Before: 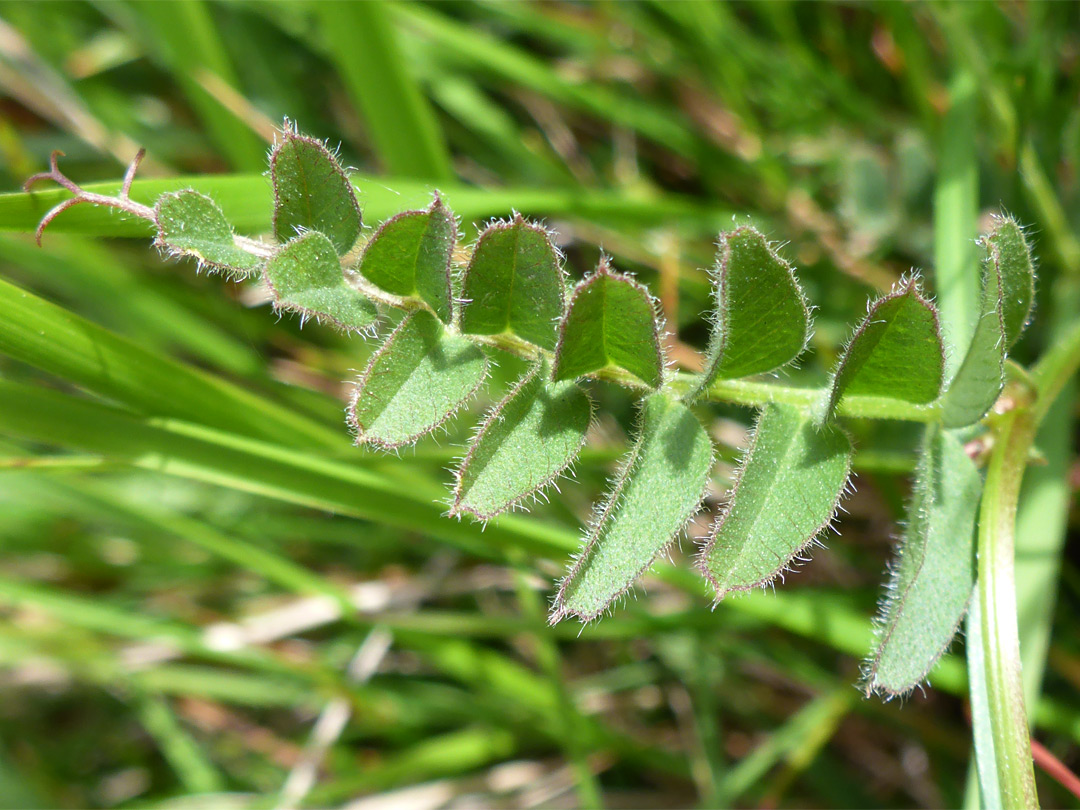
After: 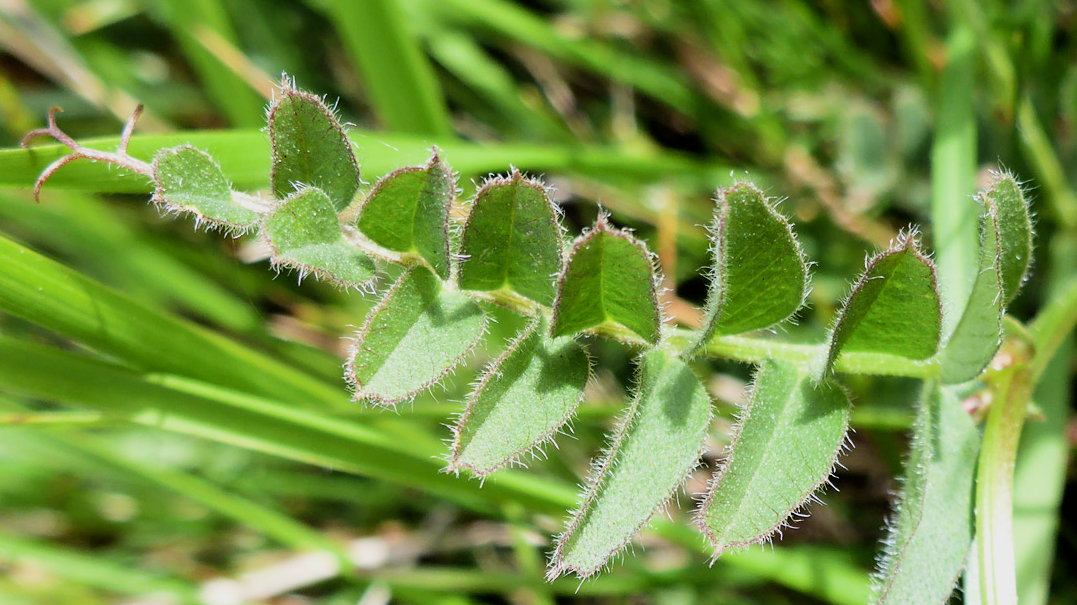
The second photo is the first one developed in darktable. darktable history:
exposure: exposure 0.197 EV, compensate highlight preservation false
filmic rgb: black relative exposure -5.1 EV, white relative exposure 3.99 EV, threshold 5.96 EV, hardness 2.88, contrast 1.296, highlights saturation mix -31.12%, enable highlight reconstruction true
crop: left 0.277%, top 5.465%, bottom 19.762%
